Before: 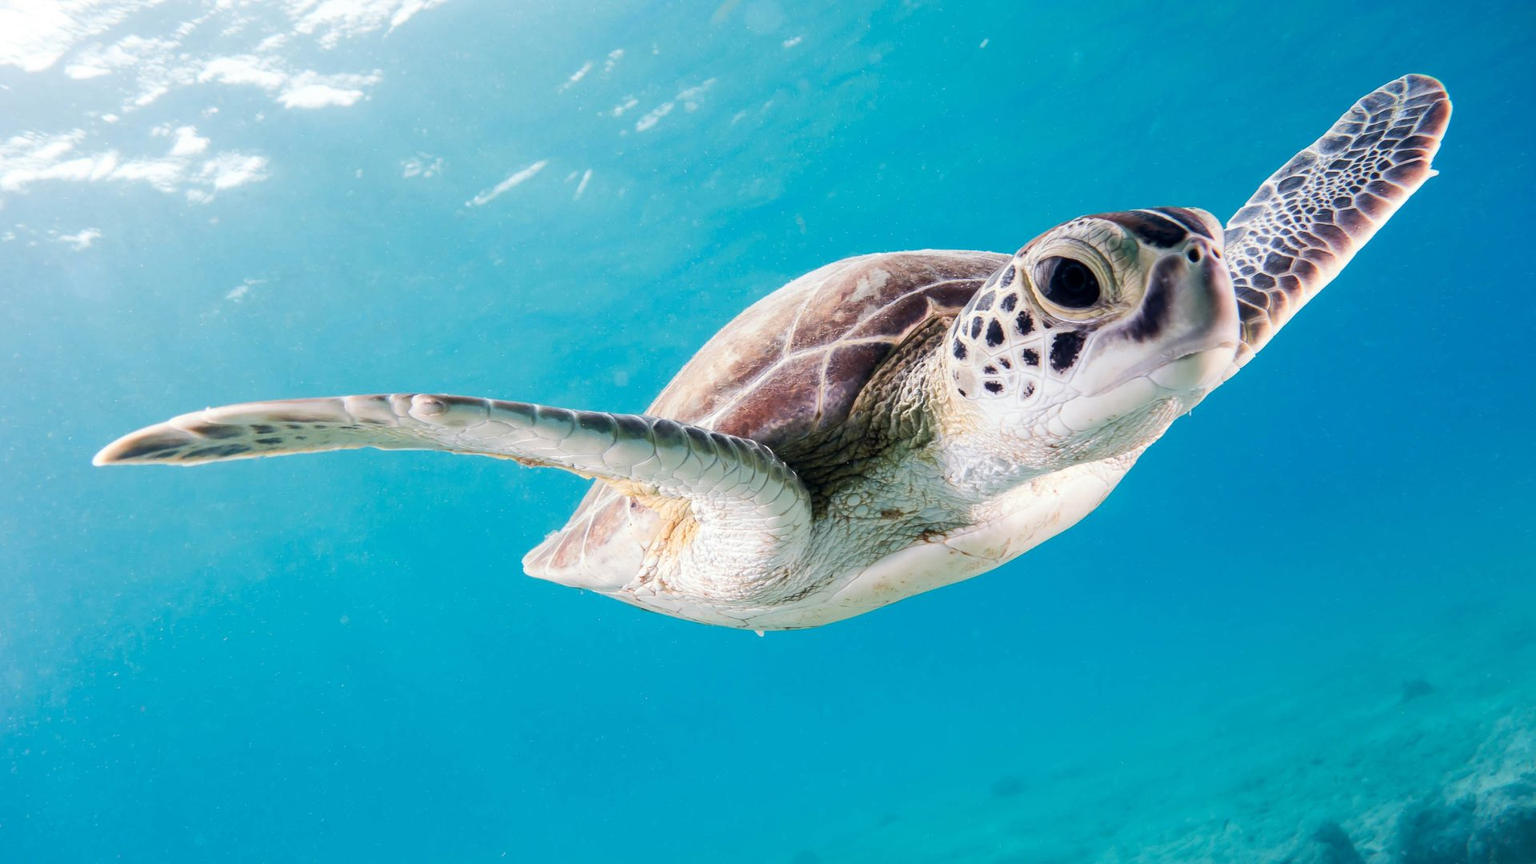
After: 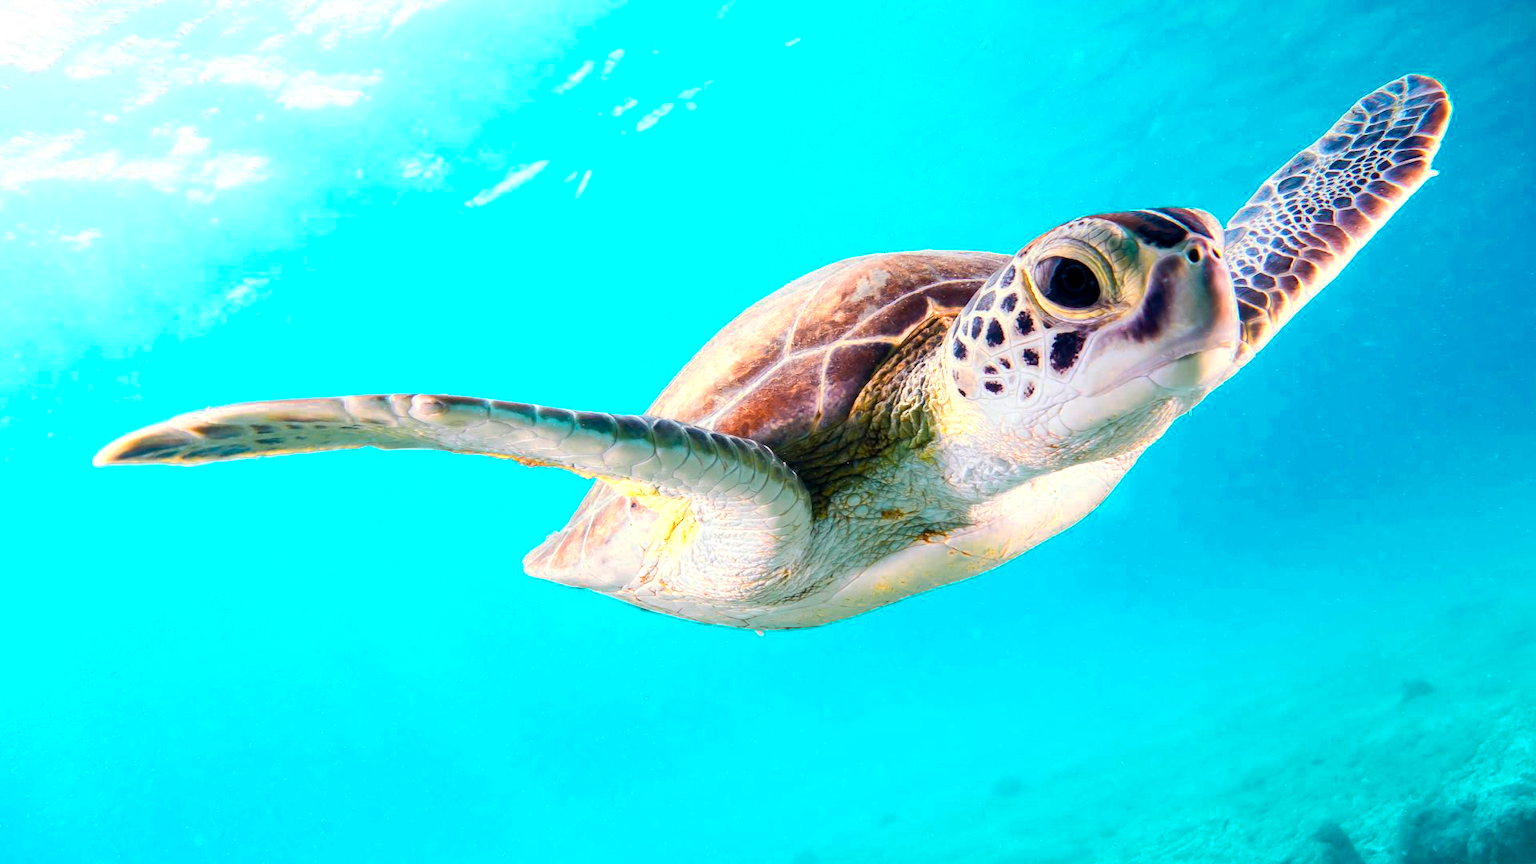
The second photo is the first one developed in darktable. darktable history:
color balance rgb: linear chroma grading › global chroma 42%, perceptual saturation grading › global saturation 42%, global vibrance 33%
color zones: curves: ch0 [(0.018, 0.548) (0.197, 0.654) (0.425, 0.447) (0.605, 0.658) (0.732, 0.579)]; ch1 [(0.105, 0.531) (0.224, 0.531) (0.386, 0.39) (0.618, 0.456) (0.732, 0.456) (0.956, 0.421)]; ch2 [(0.039, 0.583) (0.215, 0.465) (0.399, 0.544) (0.465, 0.548) (0.614, 0.447) (0.724, 0.43) (0.882, 0.623) (0.956, 0.632)]
